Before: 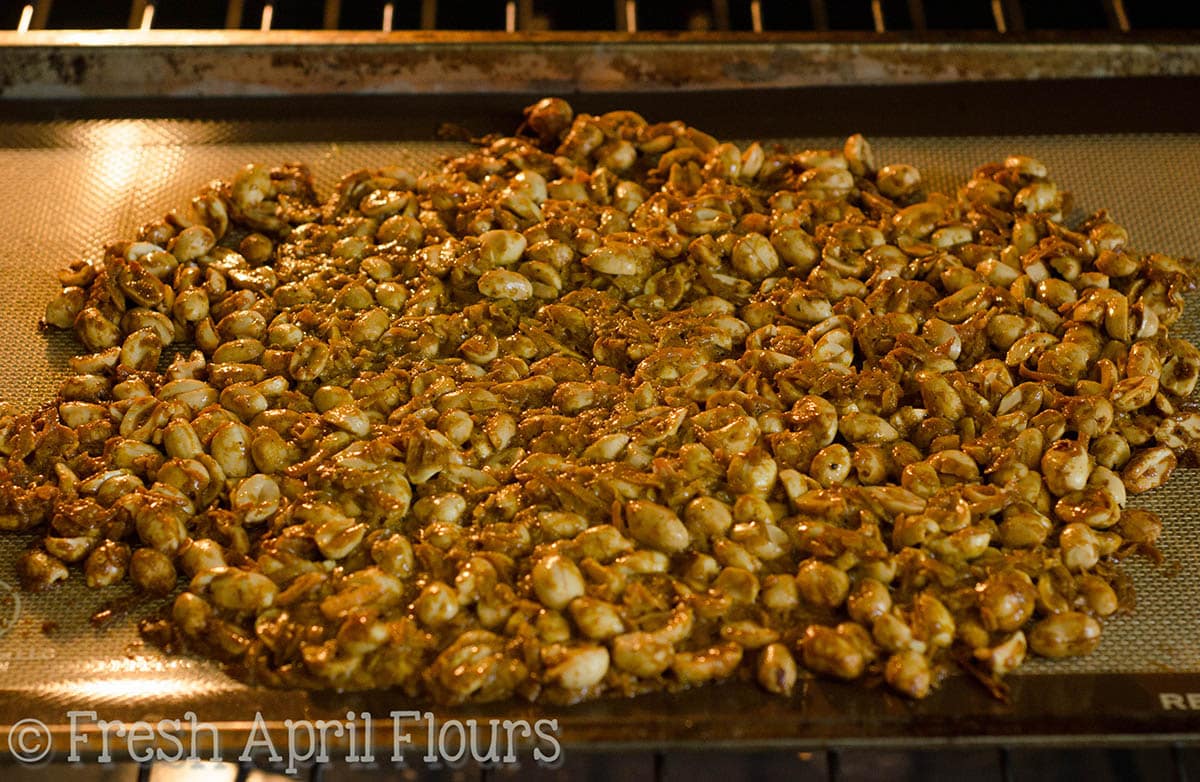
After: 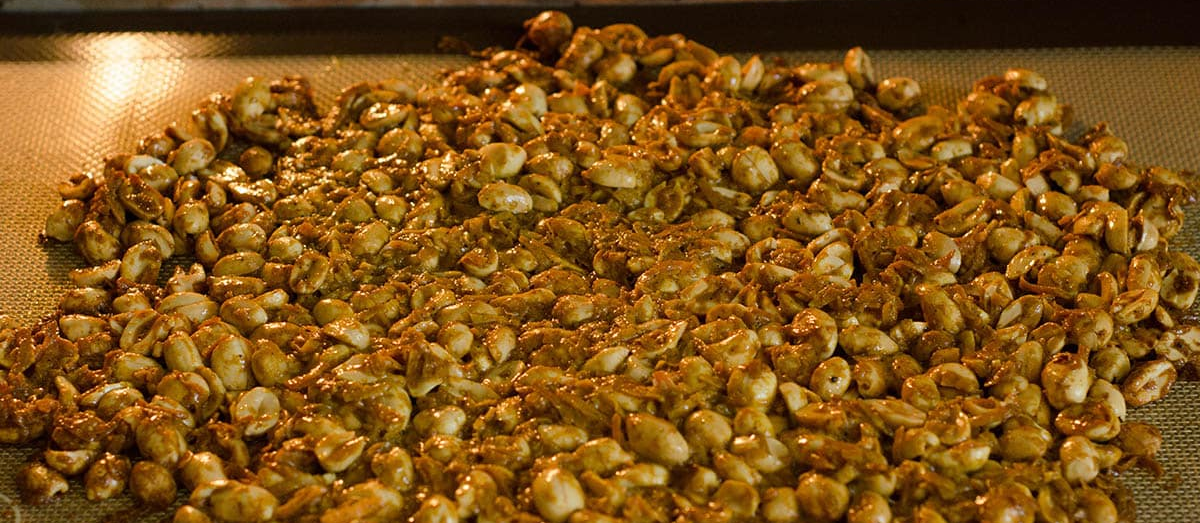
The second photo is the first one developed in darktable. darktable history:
crop: top 11.156%, bottom 21.957%
